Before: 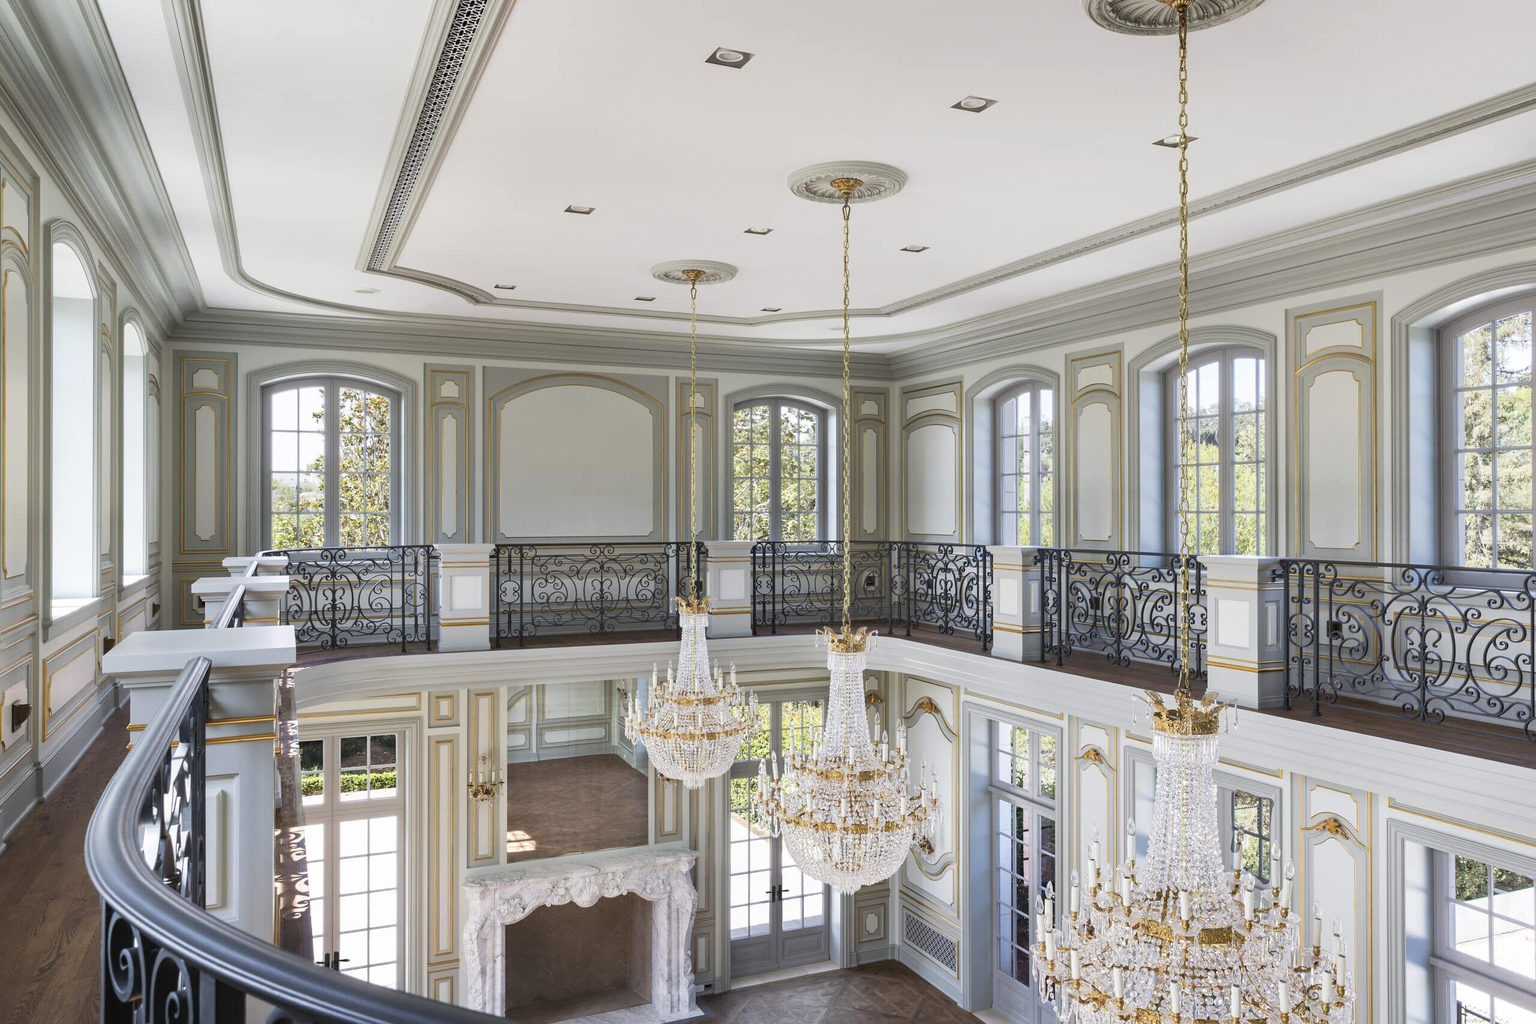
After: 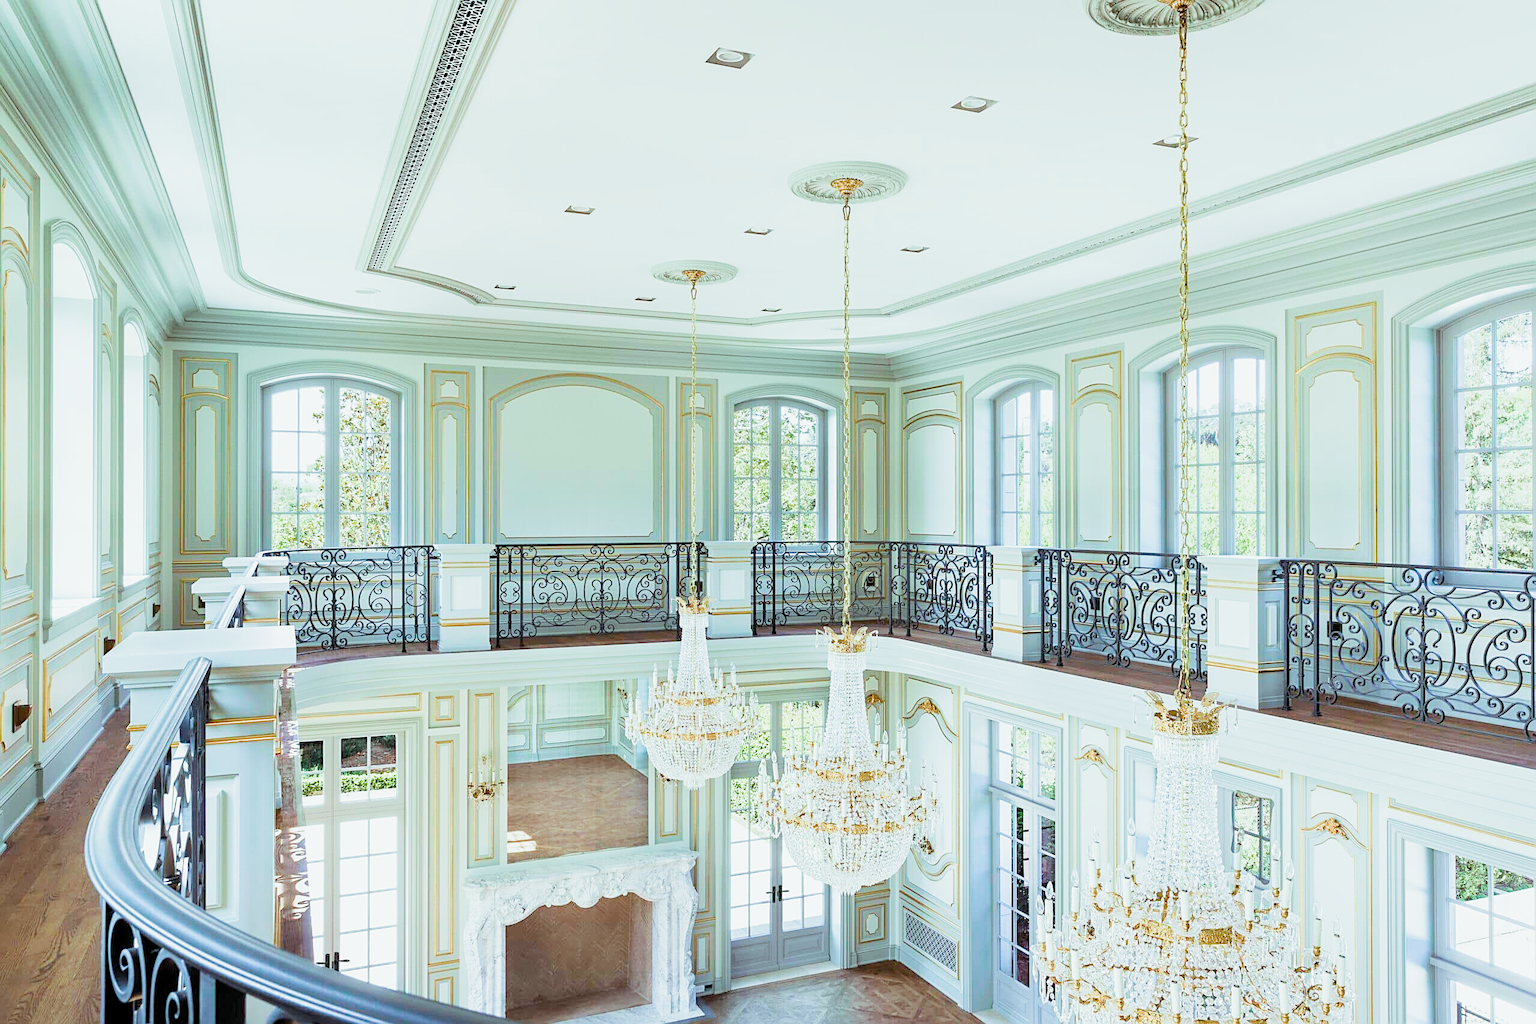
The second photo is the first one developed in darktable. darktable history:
sharpen: on, module defaults
filmic rgb: black relative exposure -7.65 EV, white relative exposure 4.56 EV, hardness 3.61, contrast 1.061, color science v5 (2021), contrast in shadows safe, contrast in highlights safe
color balance rgb: highlights gain › chroma 4.125%, highlights gain › hue 203.32°, global offset › luminance -0.891%, perceptual saturation grading › global saturation 19.806%, global vibrance 20%
exposure: black level correction 0, exposure 1.512 EV, compensate exposure bias true, compensate highlight preservation false
